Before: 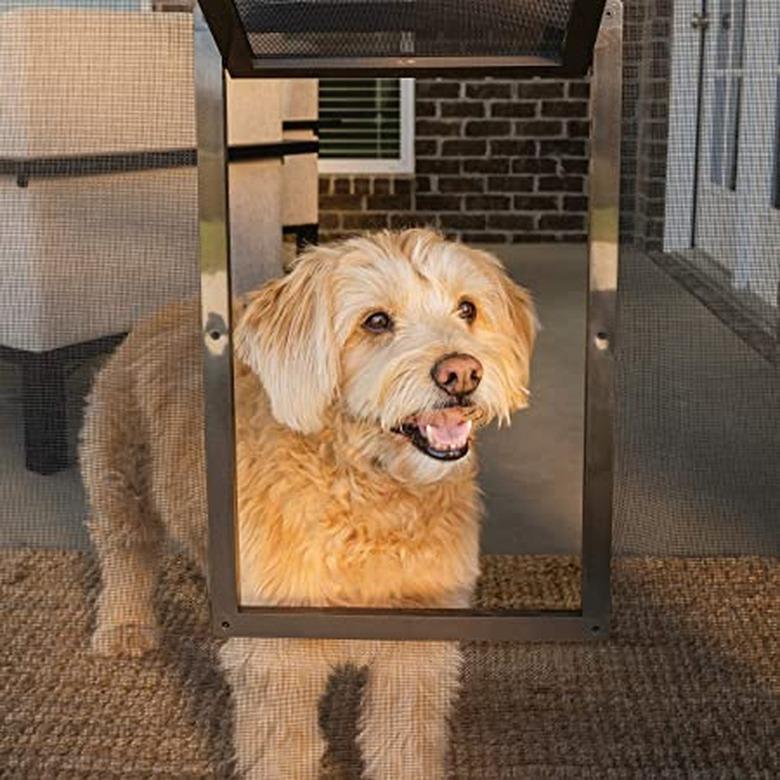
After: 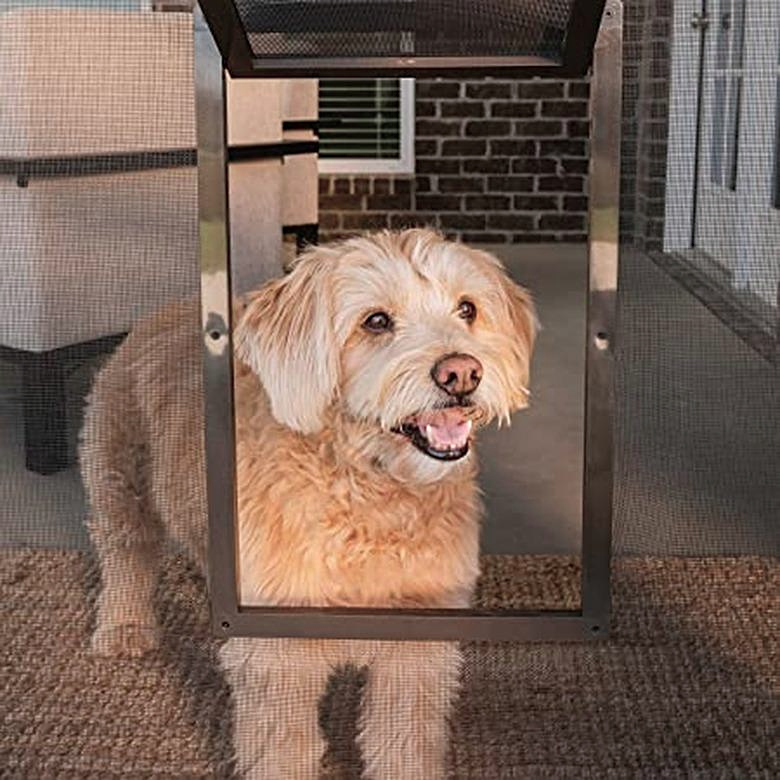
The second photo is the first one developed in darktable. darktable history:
color balance: mode lift, gamma, gain (sRGB)
white balance: red 1.004, blue 1.024
color contrast: blue-yellow contrast 0.7
sharpen: amount 0.2
